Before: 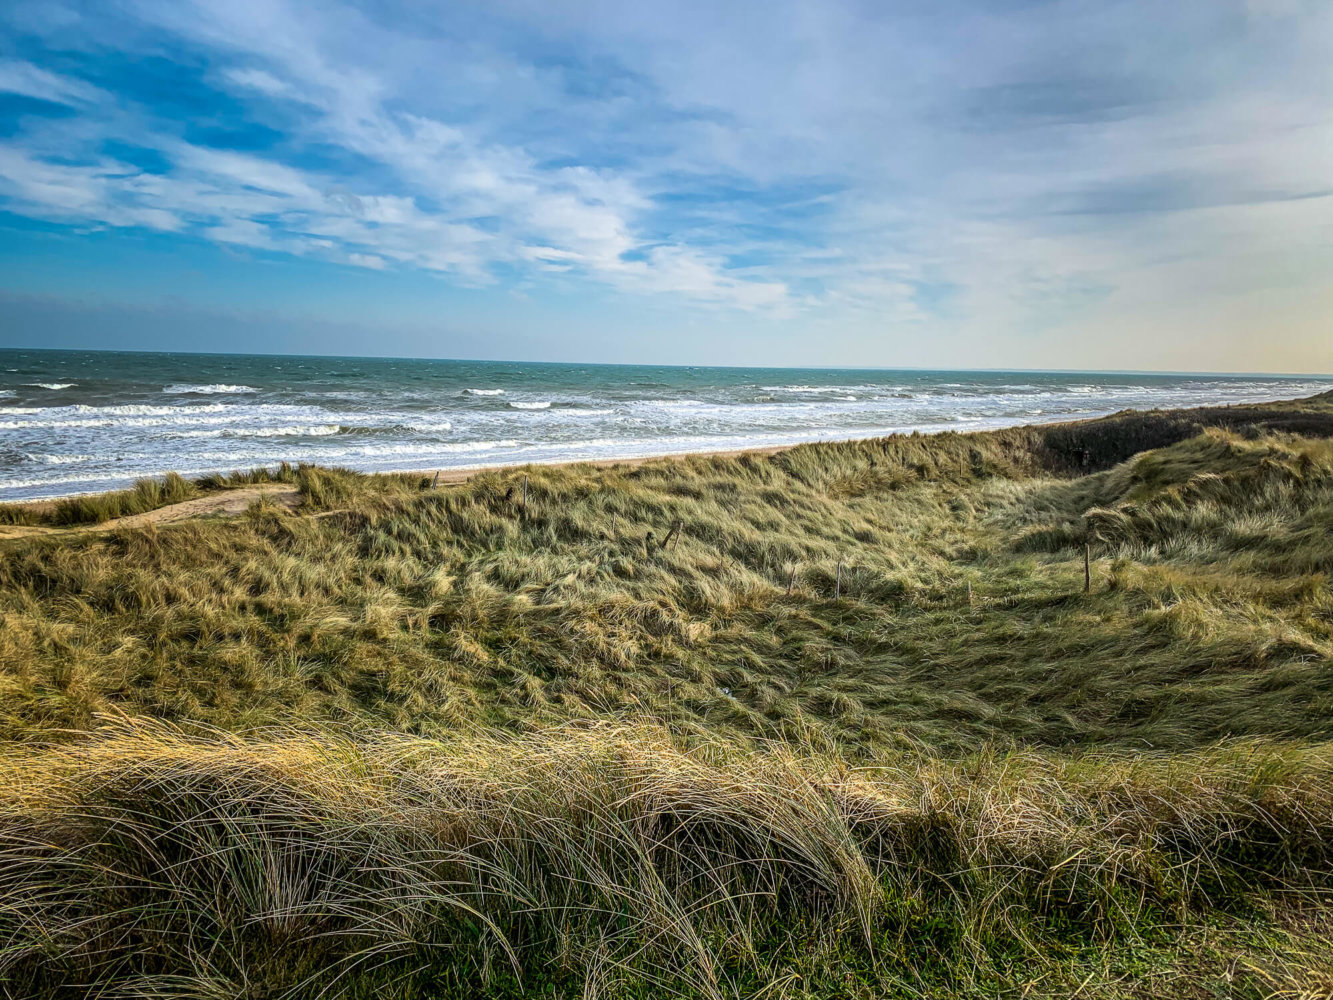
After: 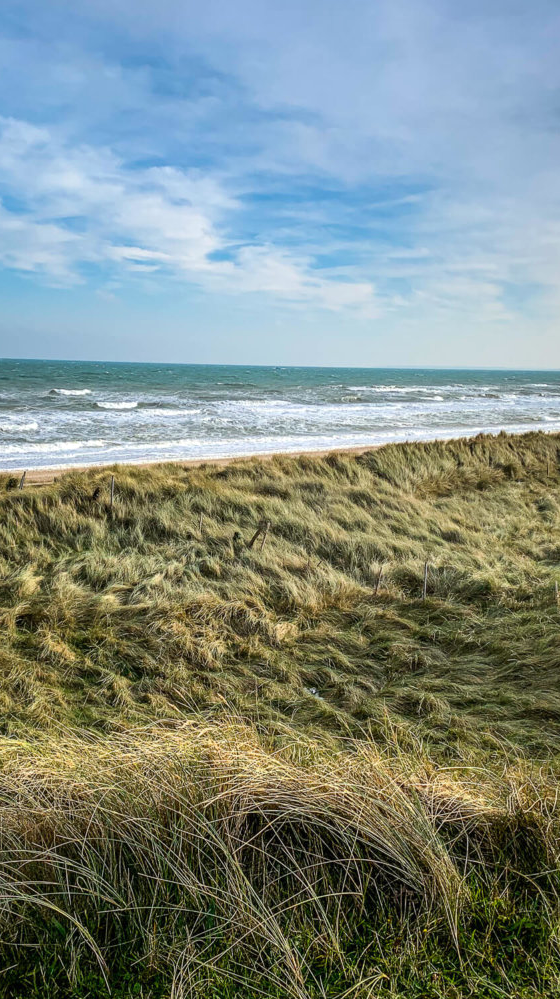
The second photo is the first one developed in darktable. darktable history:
crop: left 31.034%, right 26.955%
levels: black 0.106%, levels [0, 0.492, 0.984]
